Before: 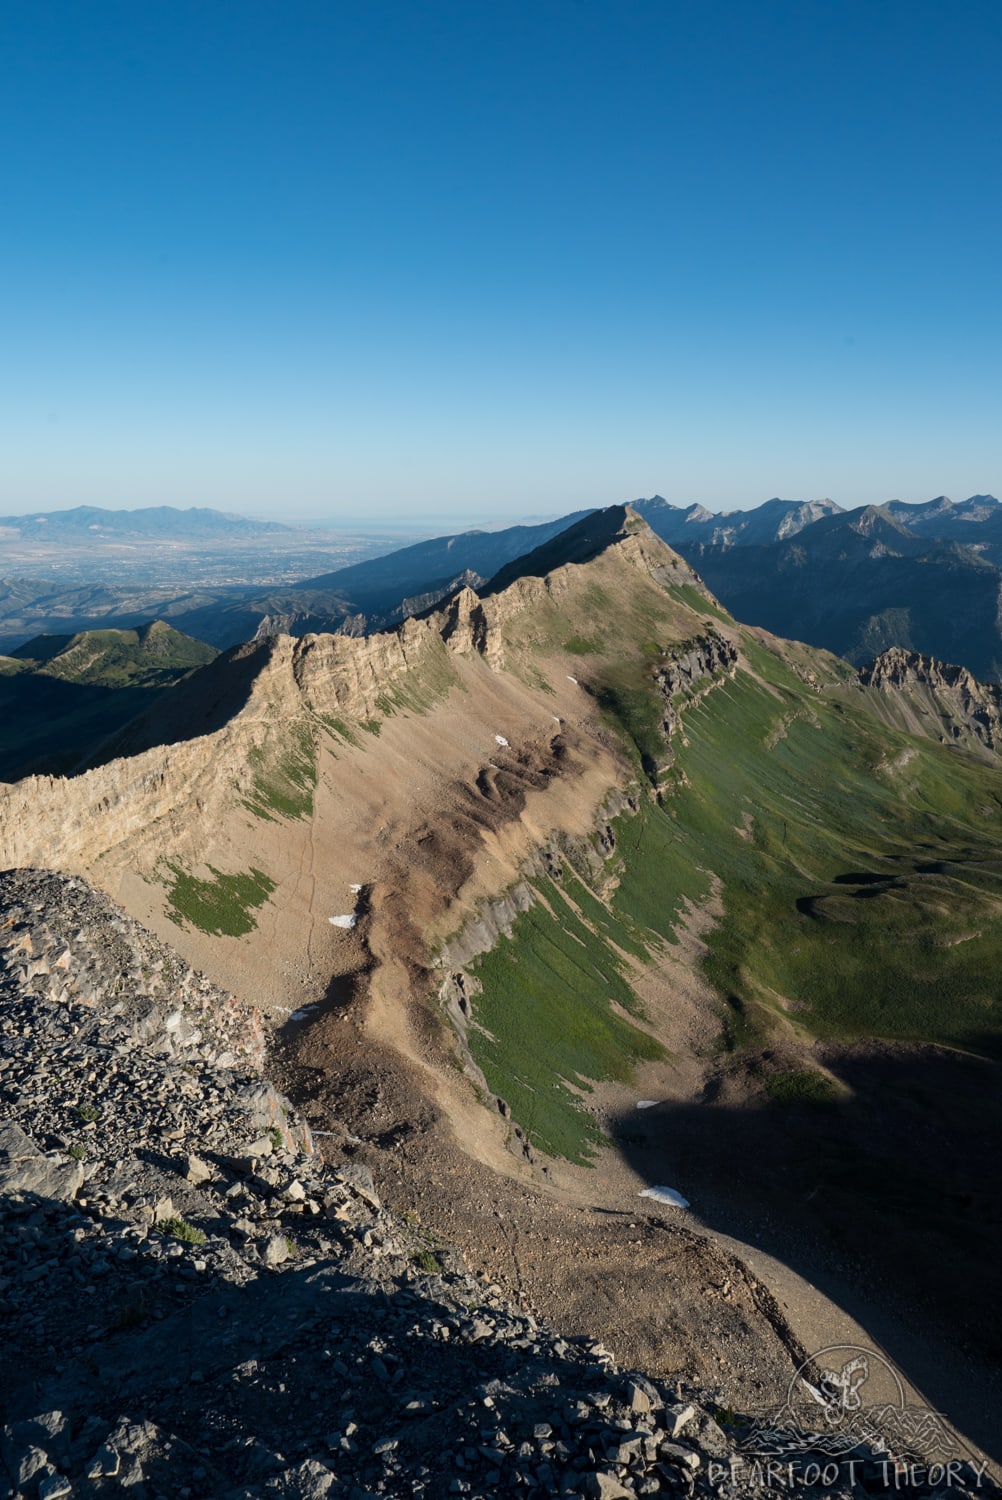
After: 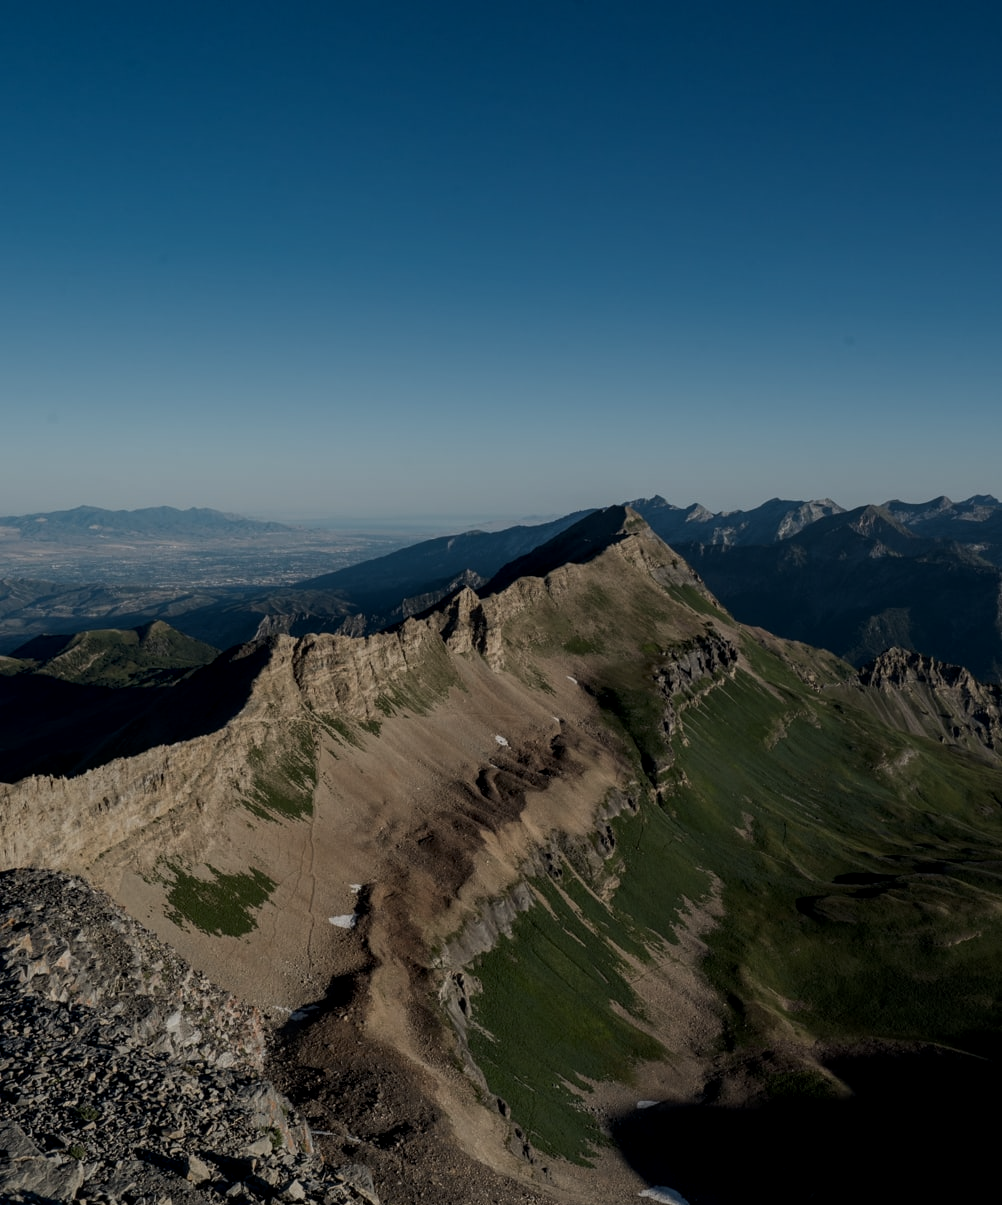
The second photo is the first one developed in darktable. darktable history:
crop: bottom 19.644%
local contrast: on, module defaults
exposure: exposure -1.468 EV, compensate highlight preservation false
tone equalizer: -8 EV -0.417 EV, -7 EV -0.389 EV, -6 EV -0.333 EV, -5 EV -0.222 EV, -3 EV 0.222 EV, -2 EV 0.333 EV, -1 EV 0.389 EV, +0 EV 0.417 EV, edges refinement/feathering 500, mask exposure compensation -1.57 EV, preserve details no
